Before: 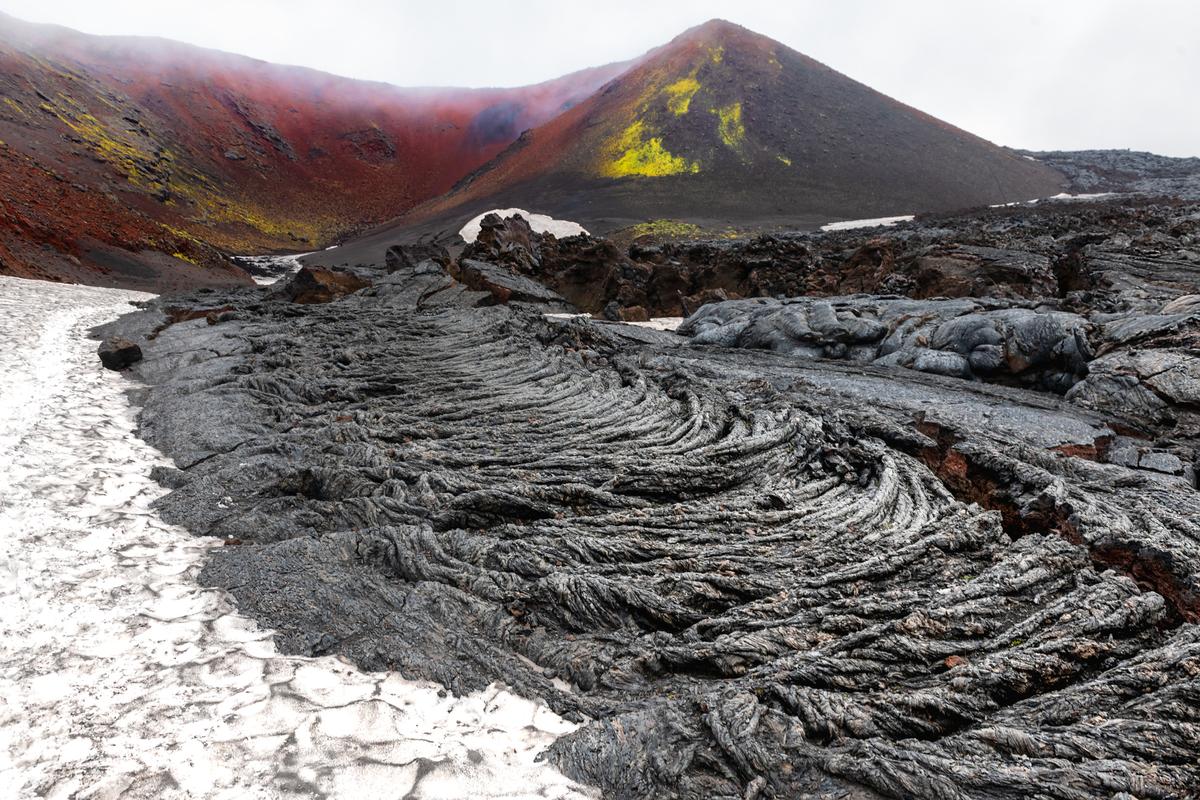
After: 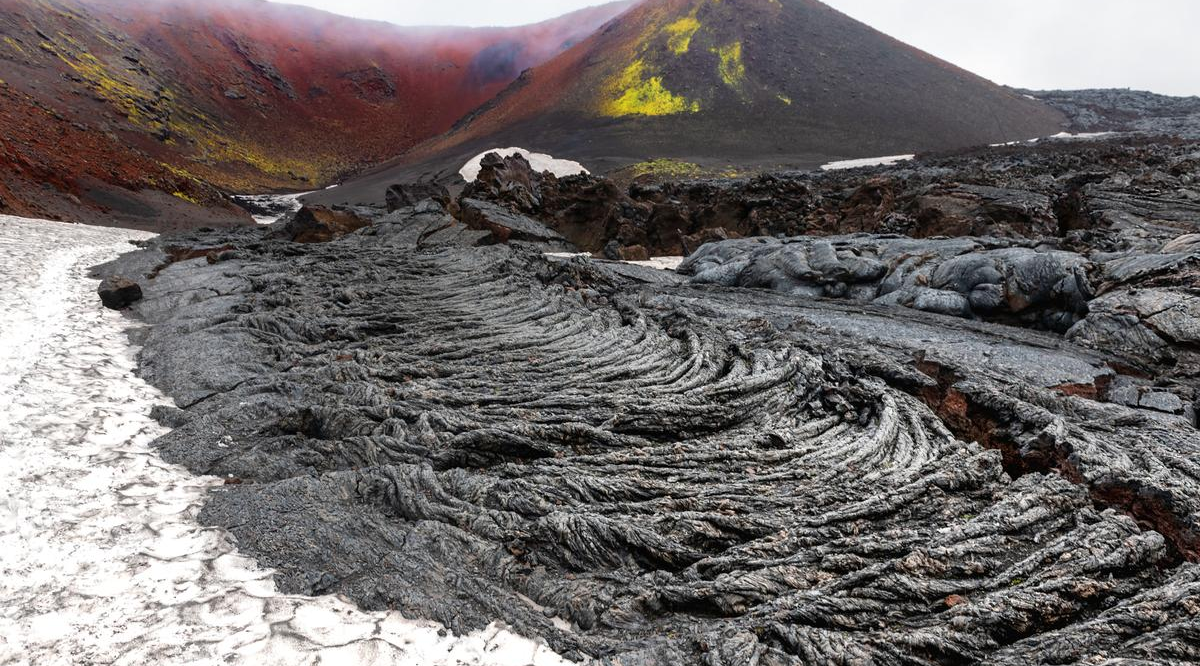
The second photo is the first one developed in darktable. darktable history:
crop: top 7.625%, bottom 8.027%
contrast brightness saturation: saturation -0.05
